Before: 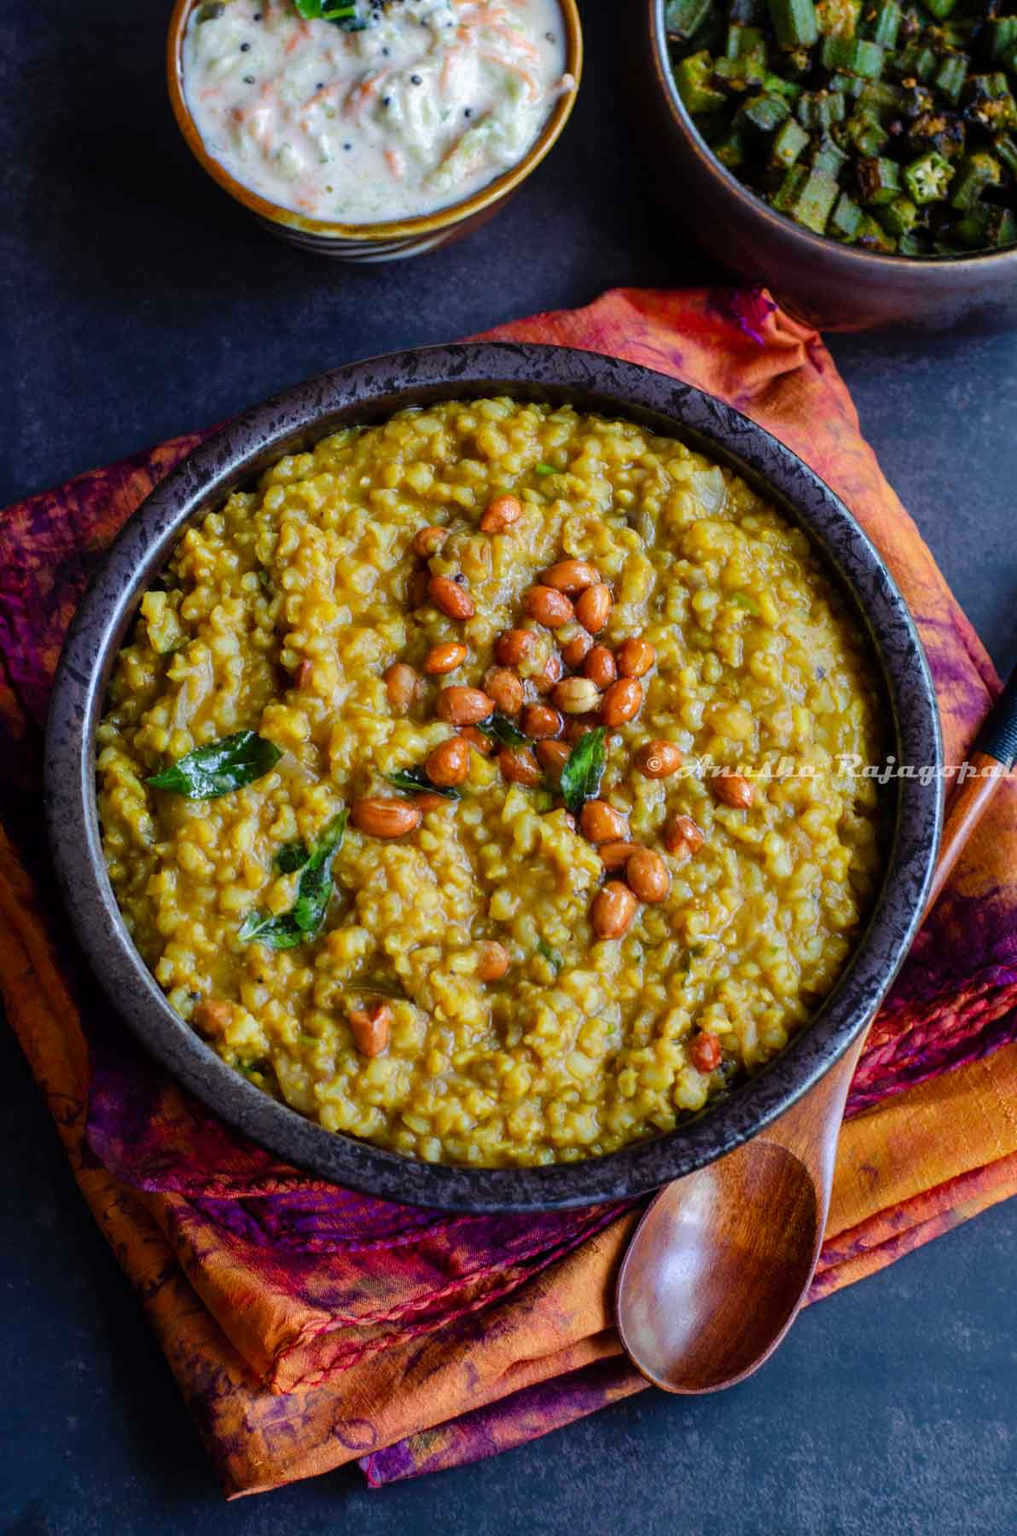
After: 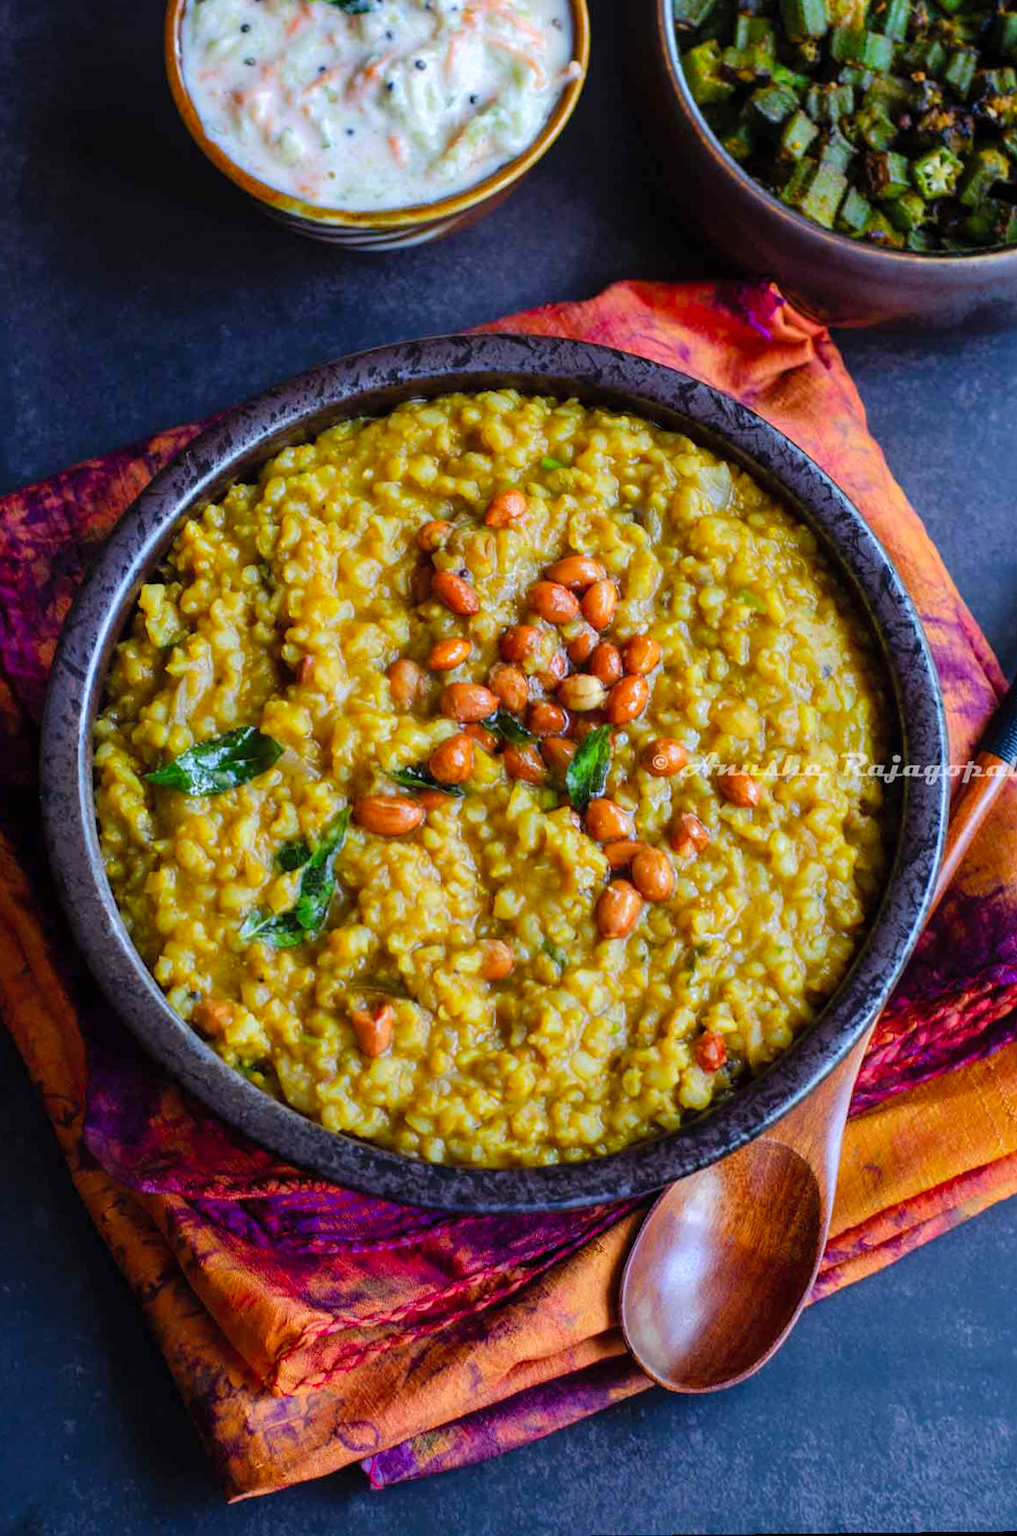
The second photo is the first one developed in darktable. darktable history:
contrast brightness saturation: contrast 0.07, brightness 0.08, saturation 0.18
white balance: red 0.983, blue 1.036
rotate and perspective: rotation 0.174°, lens shift (vertical) 0.013, lens shift (horizontal) 0.019, shear 0.001, automatic cropping original format, crop left 0.007, crop right 0.991, crop top 0.016, crop bottom 0.997
